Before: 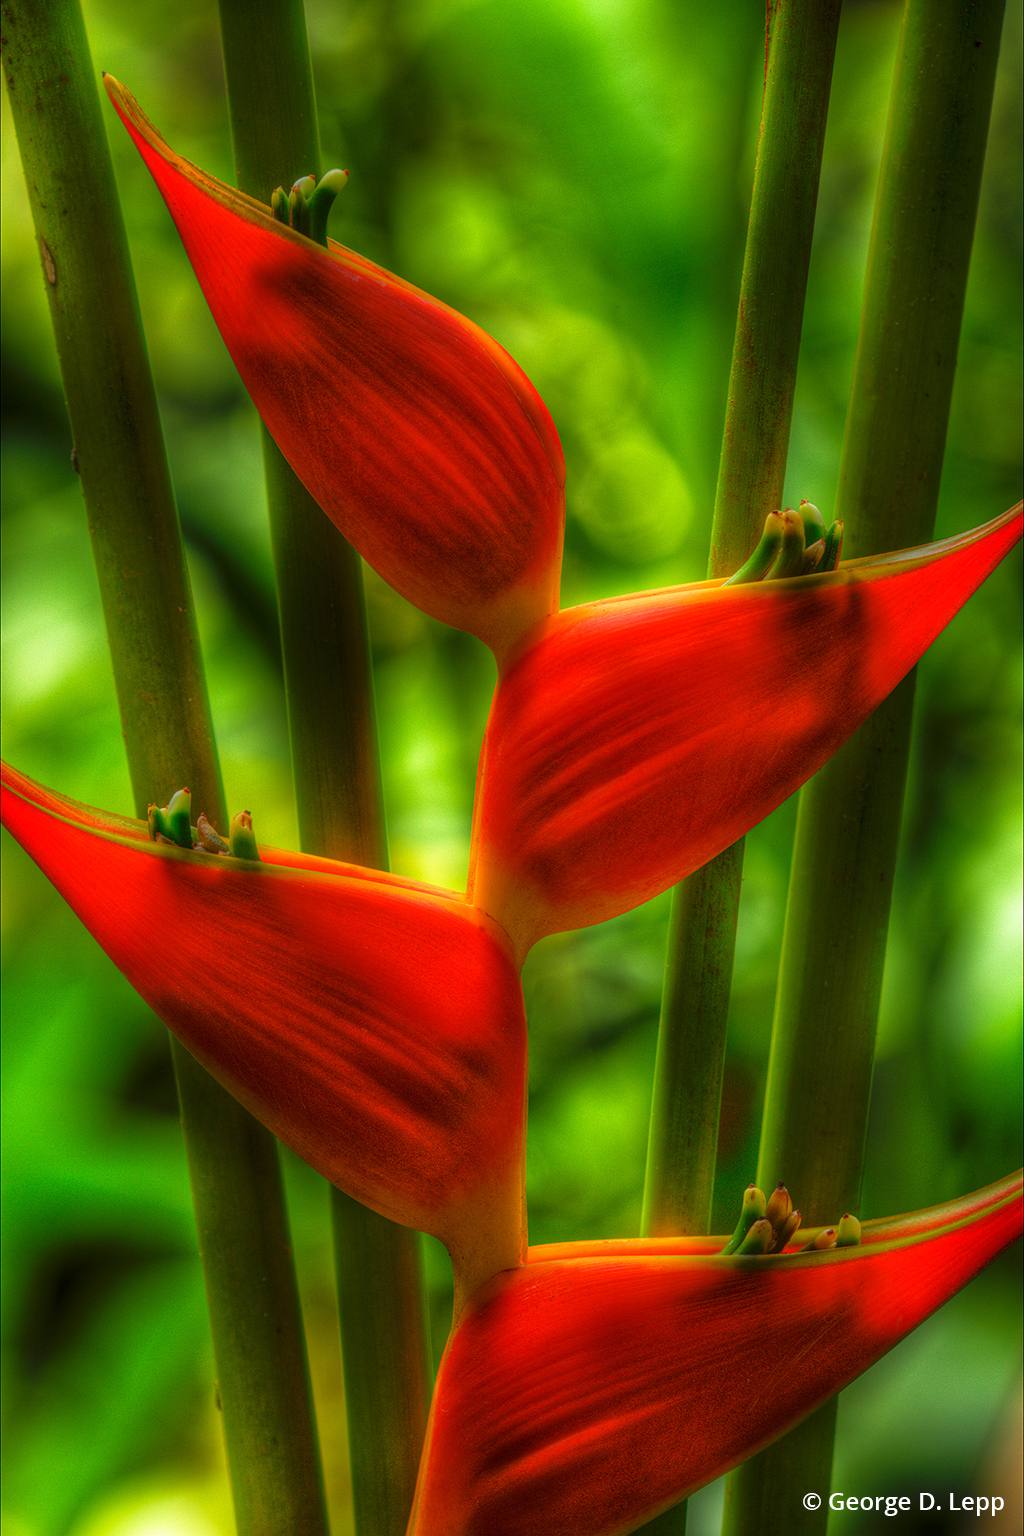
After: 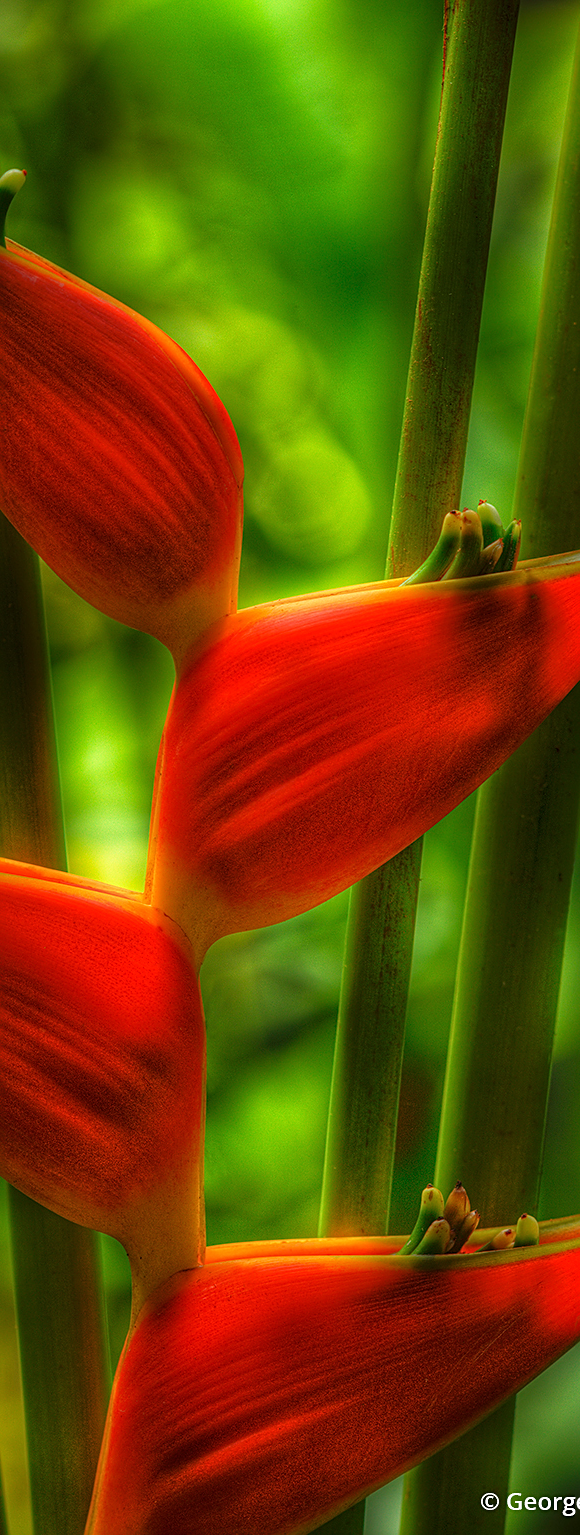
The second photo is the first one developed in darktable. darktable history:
crop: left 31.541%, top 0.016%, right 11.764%
sharpen: on, module defaults
